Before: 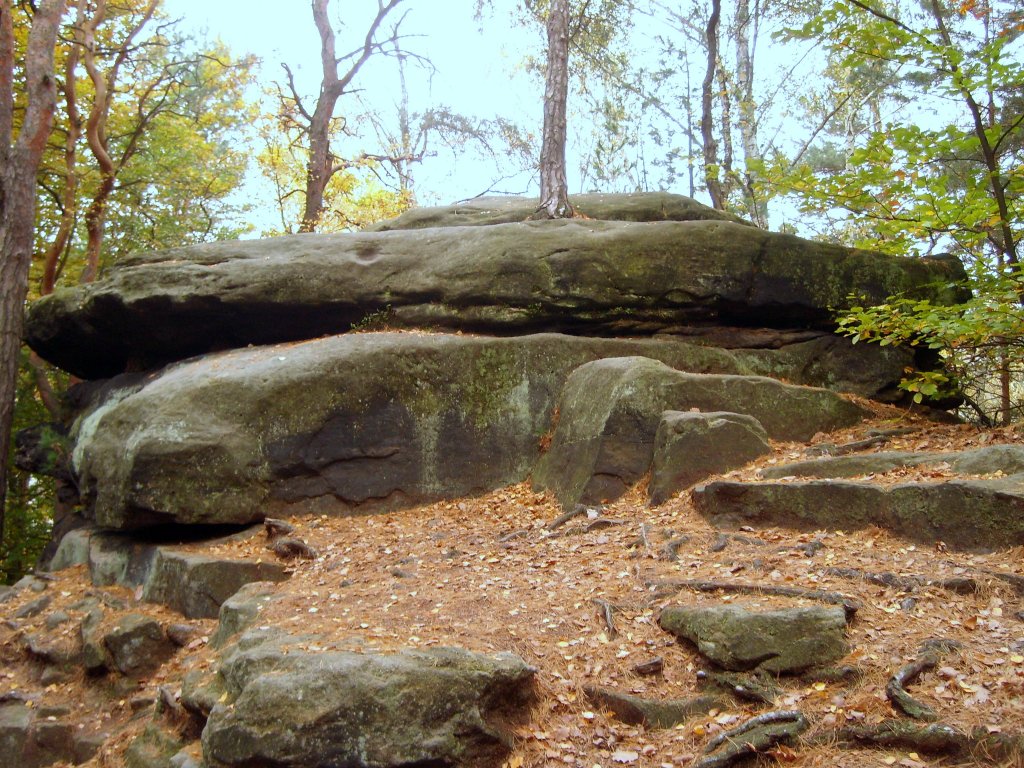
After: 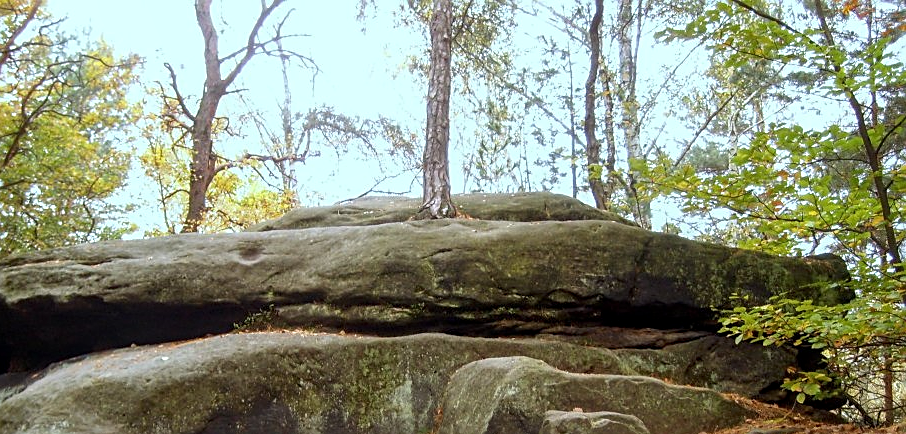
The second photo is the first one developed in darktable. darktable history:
sharpen: on, module defaults
crop and rotate: left 11.429%, bottom 43.45%
local contrast: on, module defaults
